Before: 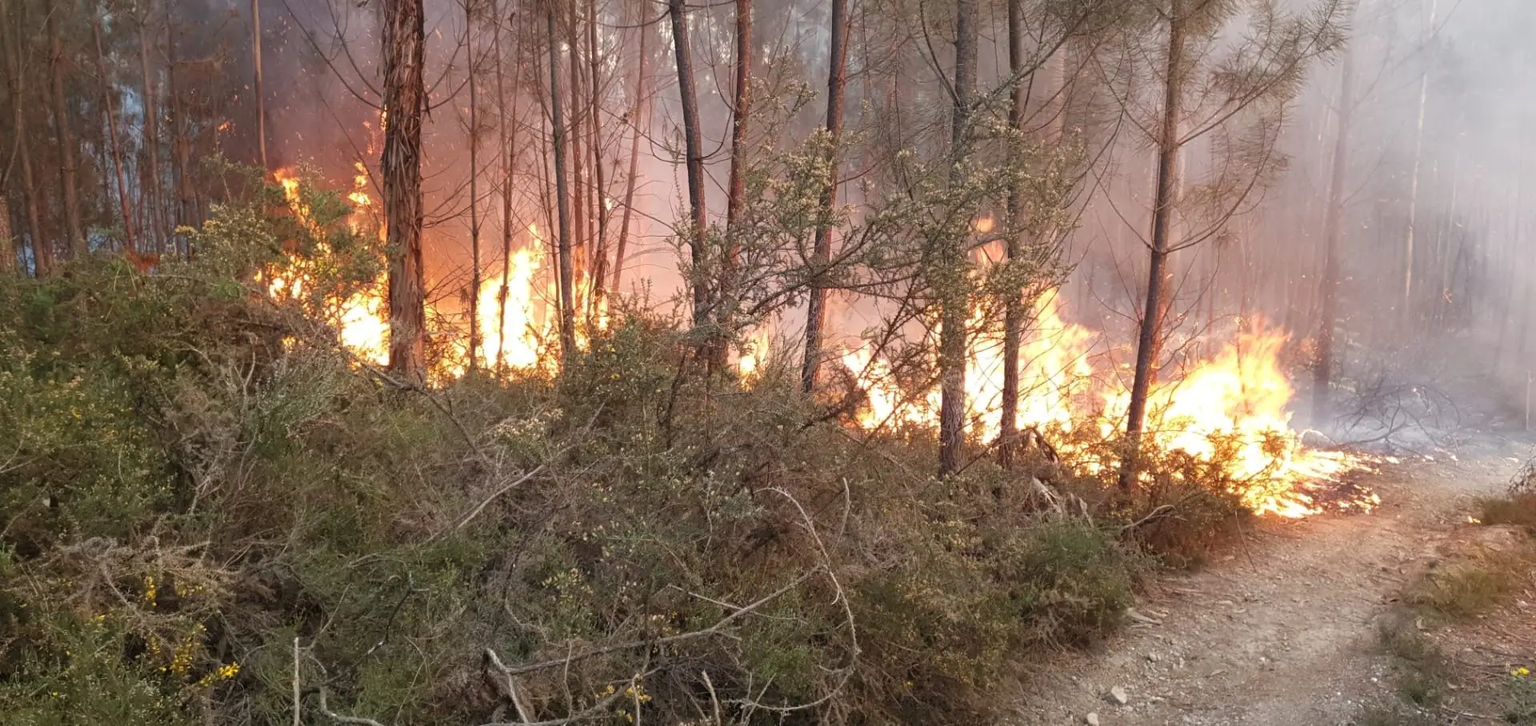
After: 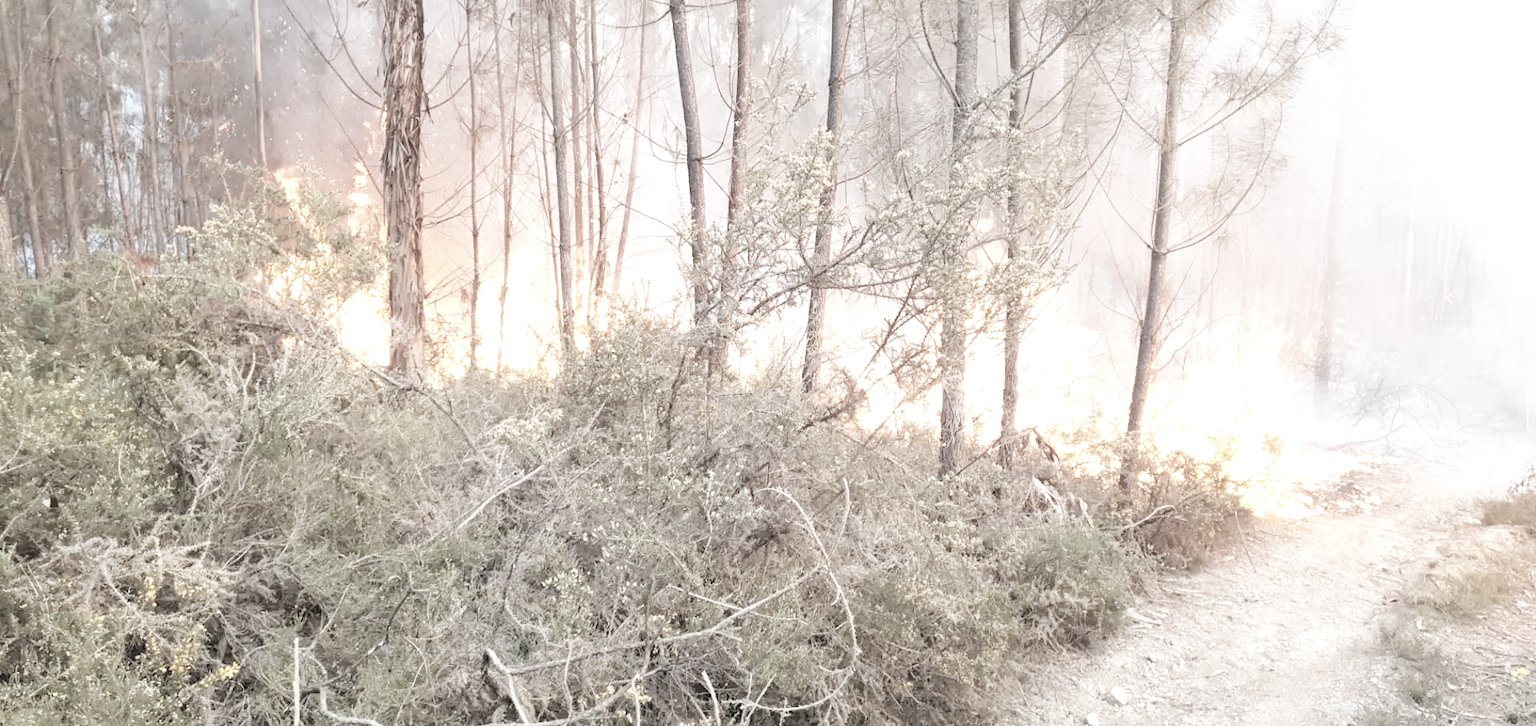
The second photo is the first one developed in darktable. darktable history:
color zones: curves: ch1 [(0.238, 0.163) (0.476, 0.2) (0.733, 0.322) (0.848, 0.134)]
base curve: curves: ch0 [(0, 0) (0.008, 0.007) (0.022, 0.029) (0.048, 0.089) (0.092, 0.197) (0.191, 0.399) (0.275, 0.534) (0.357, 0.65) (0.477, 0.78) (0.542, 0.833) (0.799, 0.973) (1, 1)], preserve colors none
contrast brightness saturation: brightness 0.141
exposure: black level correction 0, exposure 1 EV, compensate exposure bias true, compensate highlight preservation false
